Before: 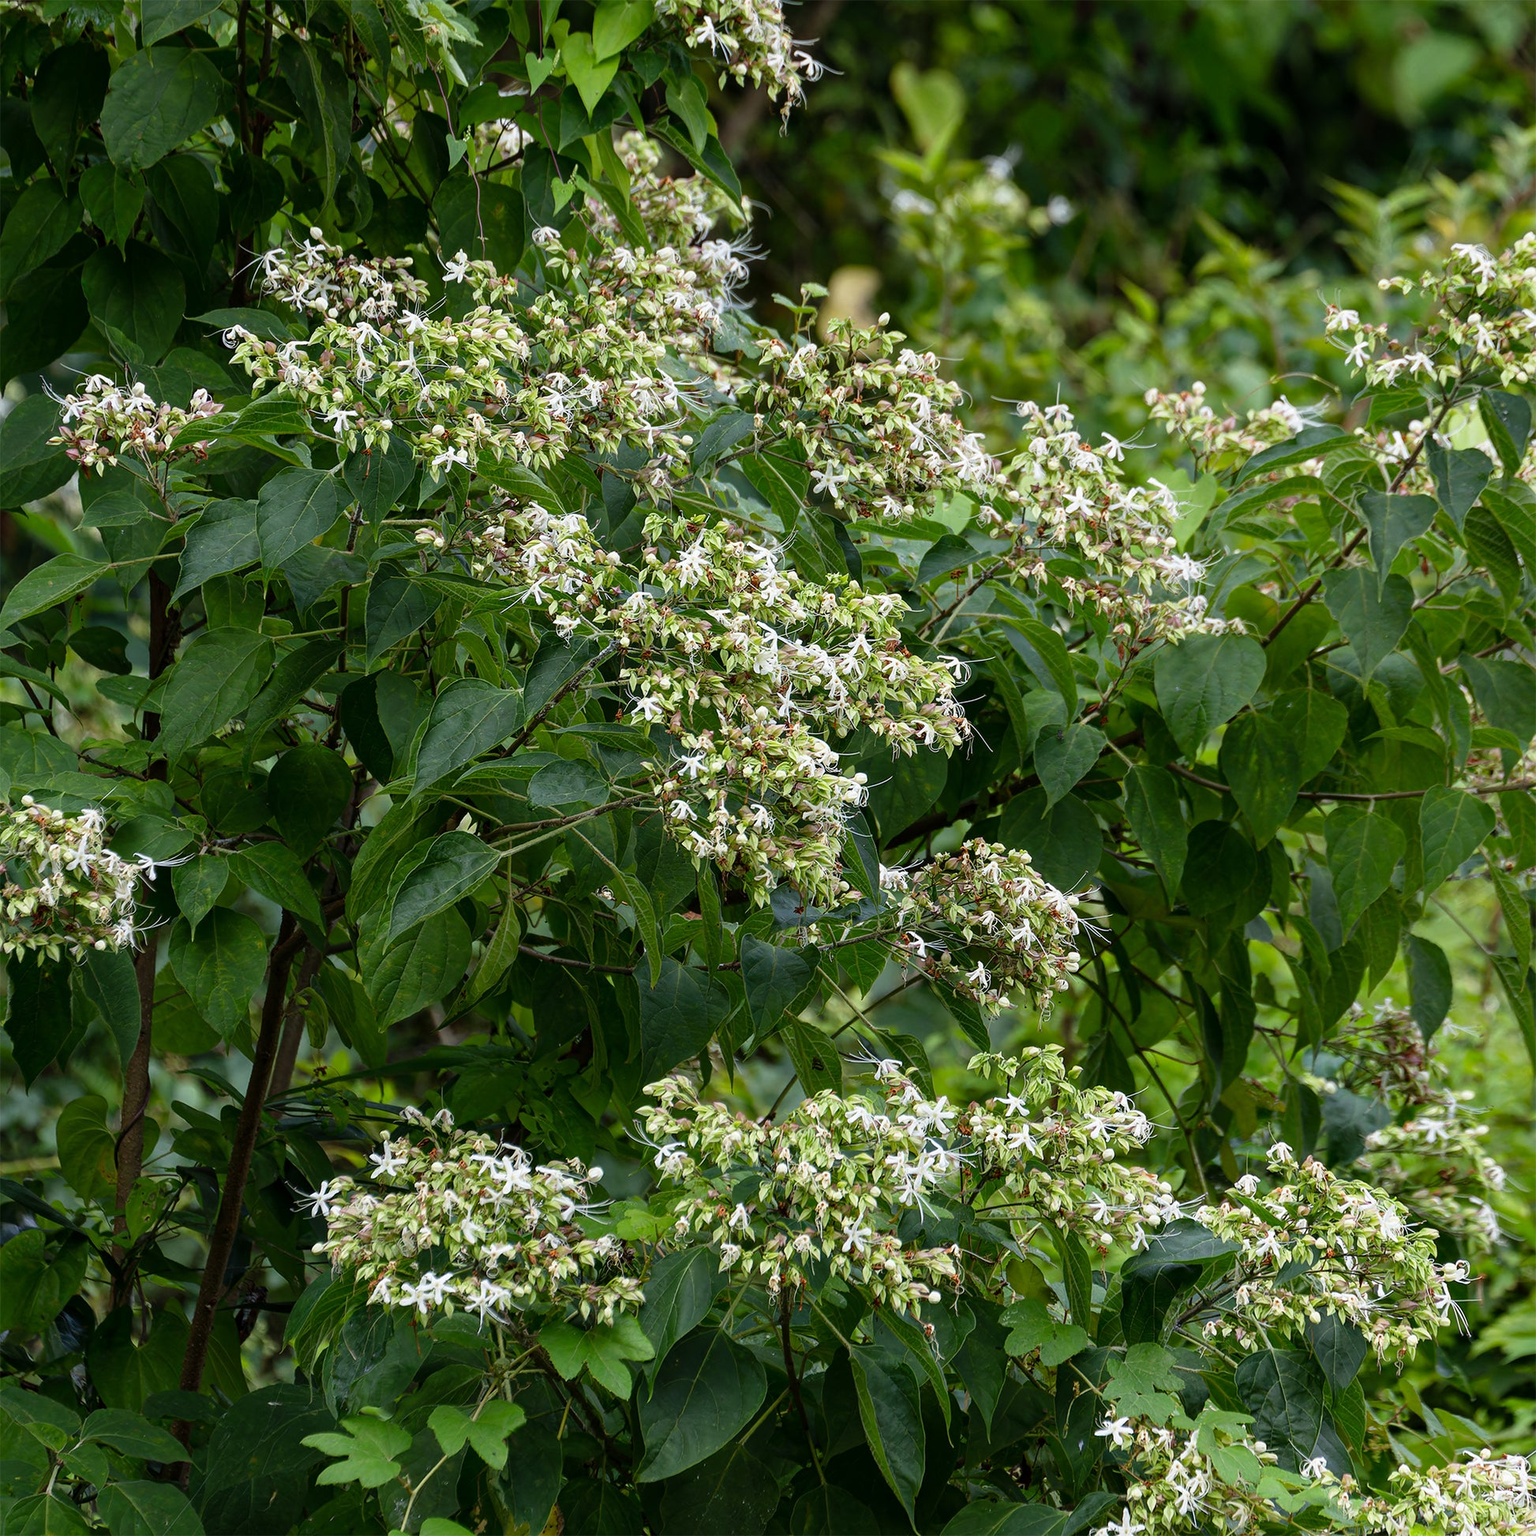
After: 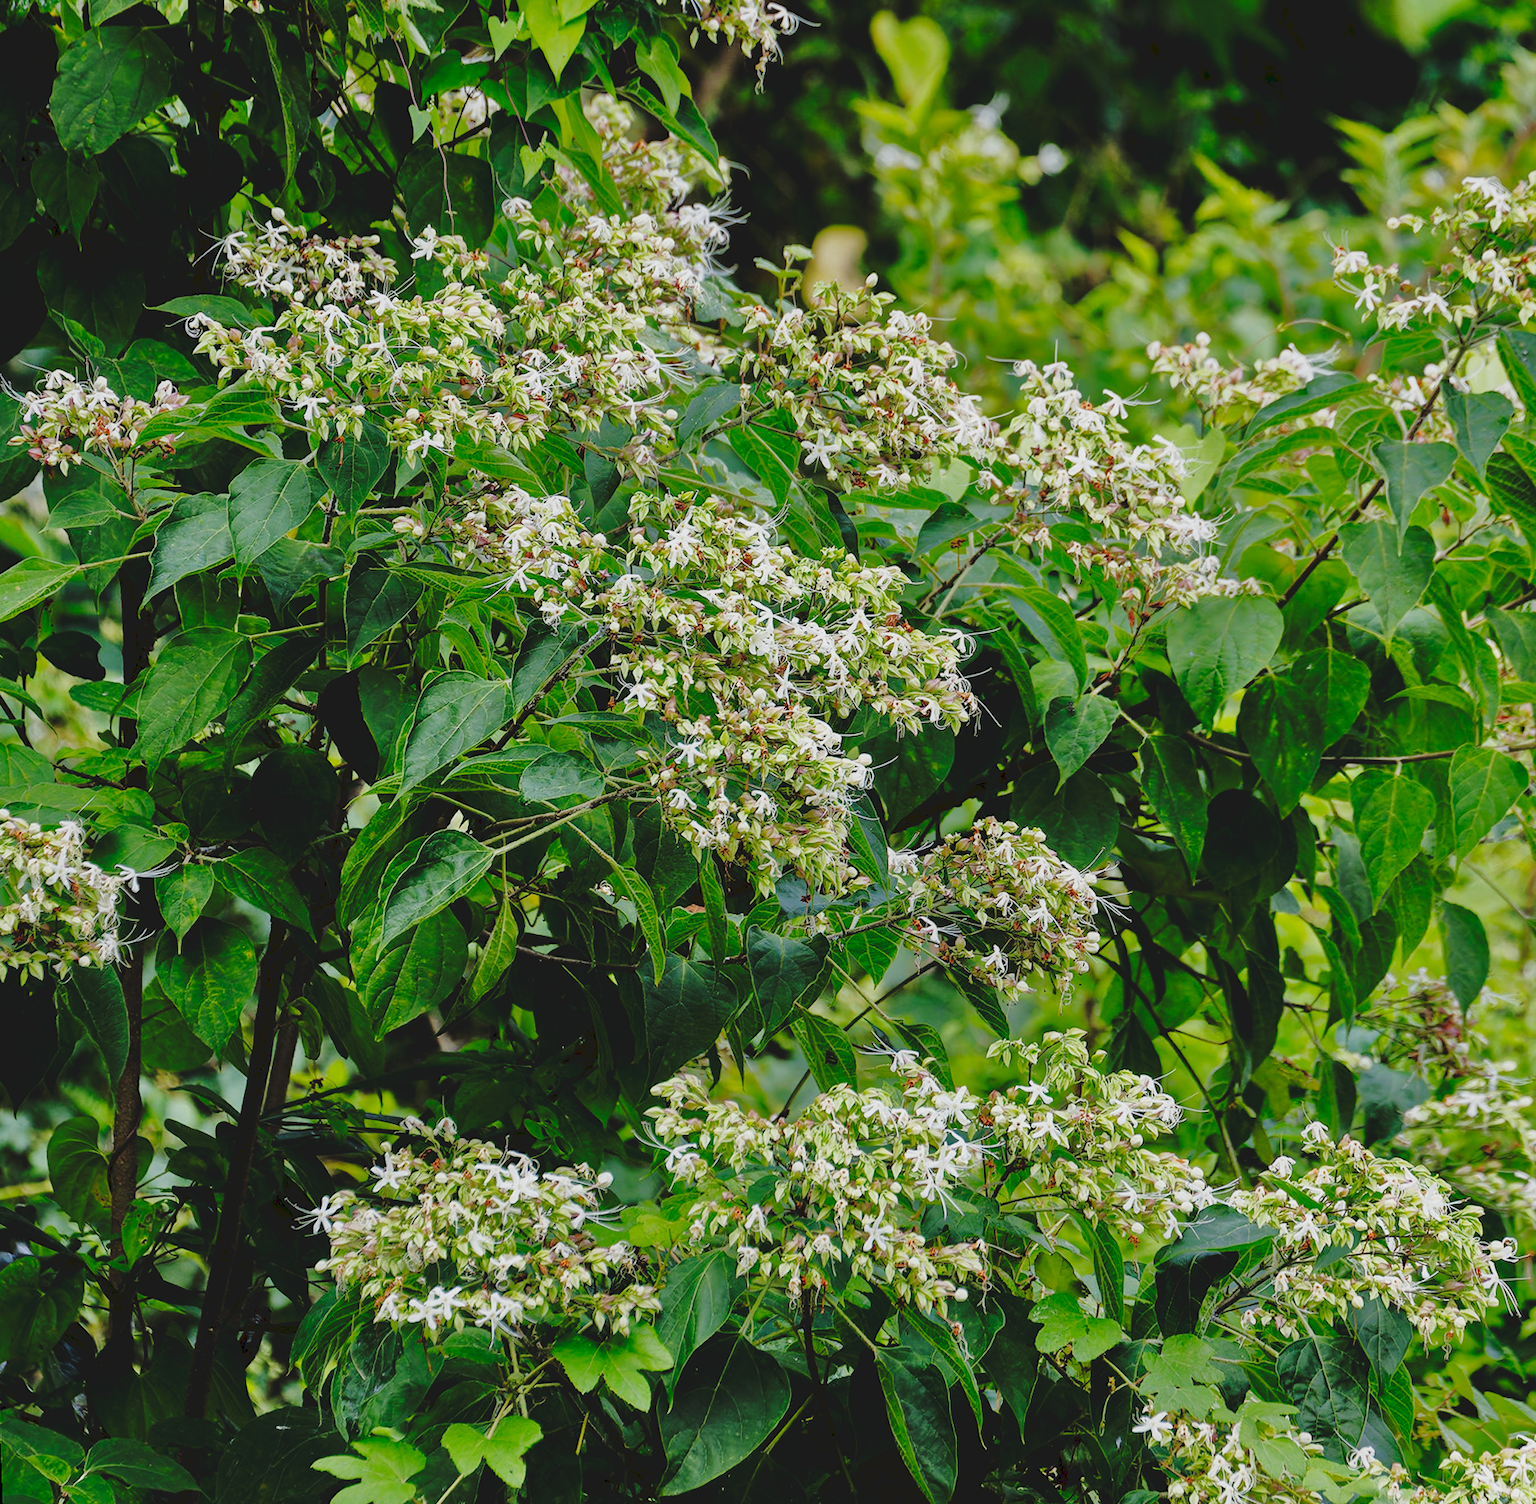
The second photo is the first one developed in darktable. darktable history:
tone curve: curves: ch0 [(0, 0) (0.003, 0.096) (0.011, 0.097) (0.025, 0.096) (0.044, 0.099) (0.069, 0.109) (0.1, 0.129) (0.136, 0.149) (0.177, 0.176) (0.224, 0.22) (0.277, 0.288) (0.335, 0.385) (0.399, 0.49) (0.468, 0.581) (0.543, 0.661) (0.623, 0.729) (0.709, 0.79) (0.801, 0.849) (0.898, 0.912) (1, 1)], preserve colors none
tone equalizer: -8 EV -0.528 EV, -7 EV -0.319 EV, -6 EV -0.083 EV, -5 EV 0.413 EV, -4 EV 0.985 EV, -3 EV 0.791 EV, -2 EV -0.01 EV, -1 EV 0.14 EV, +0 EV -0.012 EV, smoothing 1
exposure: exposure -0.492 EV, compensate highlight preservation false
rotate and perspective: rotation -2.12°, lens shift (vertical) 0.009, lens shift (horizontal) -0.008, automatic cropping original format, crop left 0.036, crop right 0.964, crop top 0.05, crop bottom 0.959
